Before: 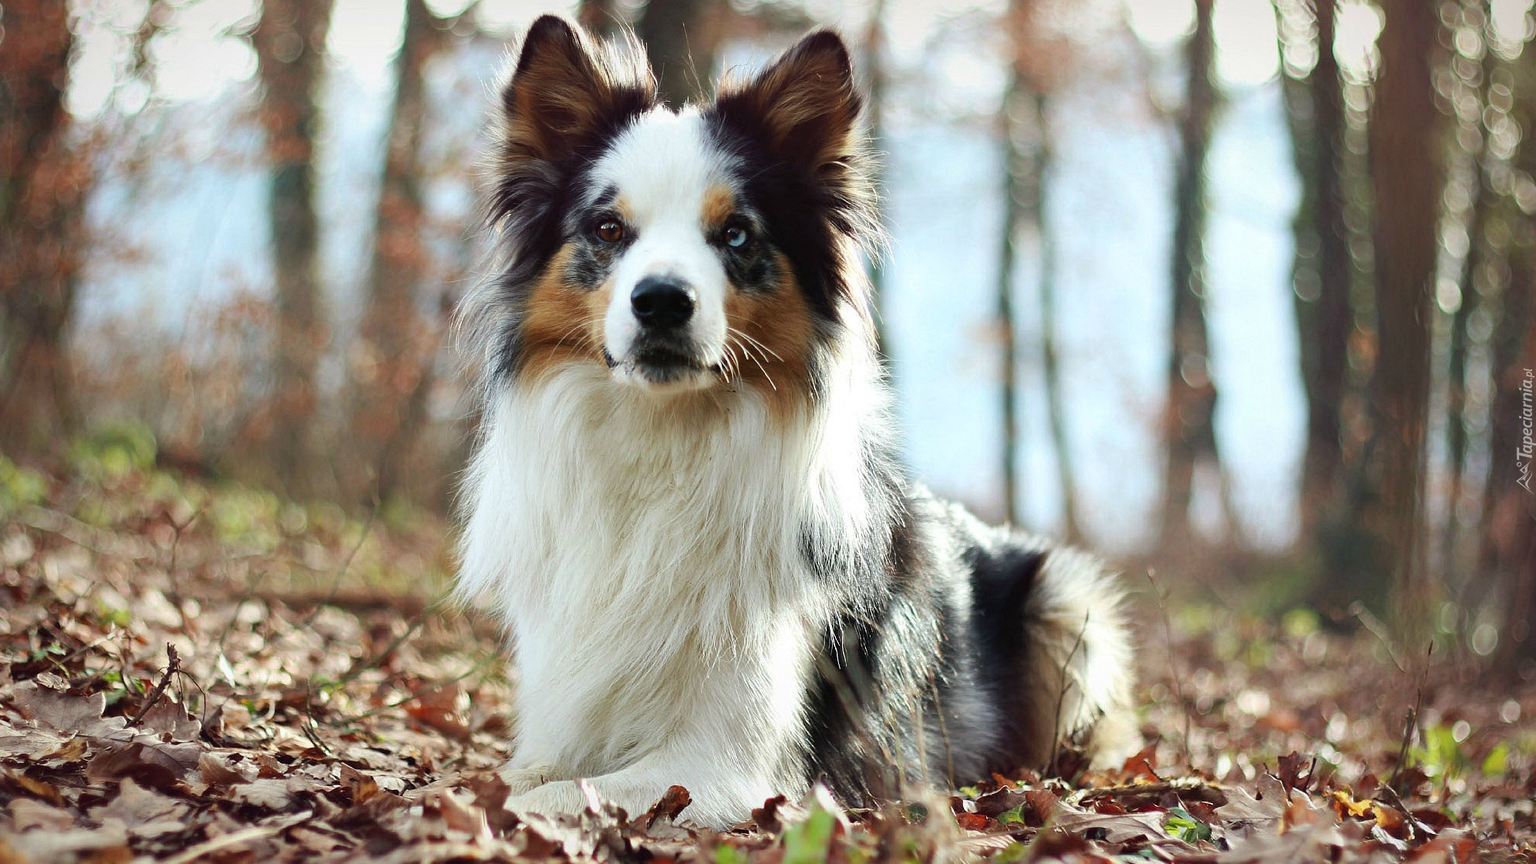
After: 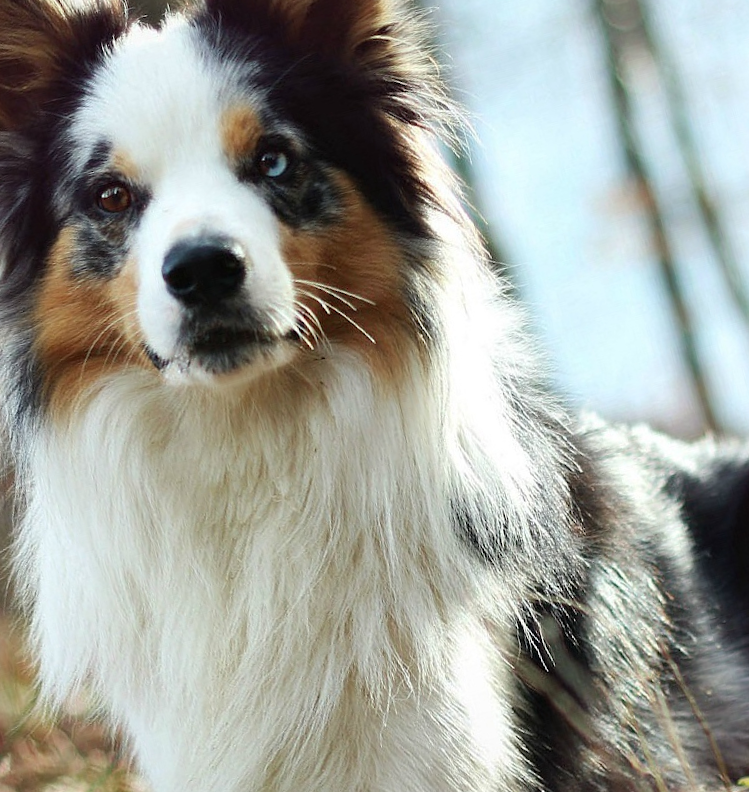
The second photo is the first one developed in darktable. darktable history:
rotate and perspective: rotation -14.8°, crop left 0.1, crop right 0.903, crop top 0.25, crop bottom 0.748
crop: left 28.583%, right 29.231%
